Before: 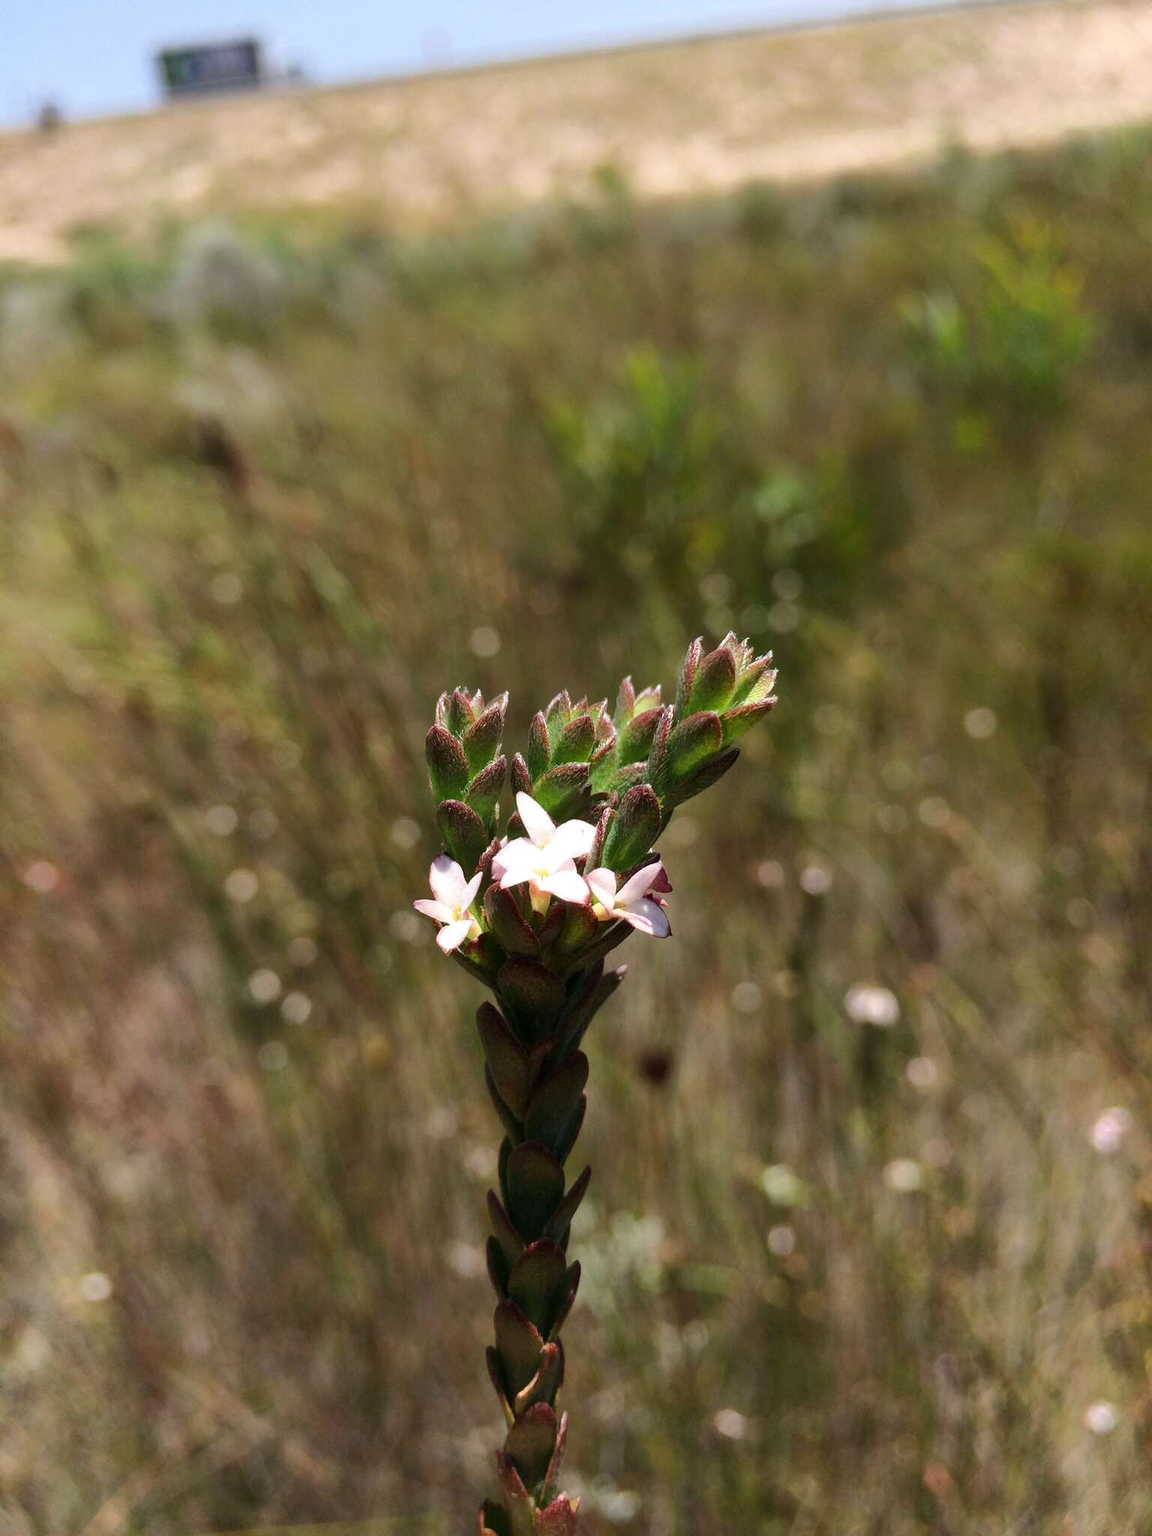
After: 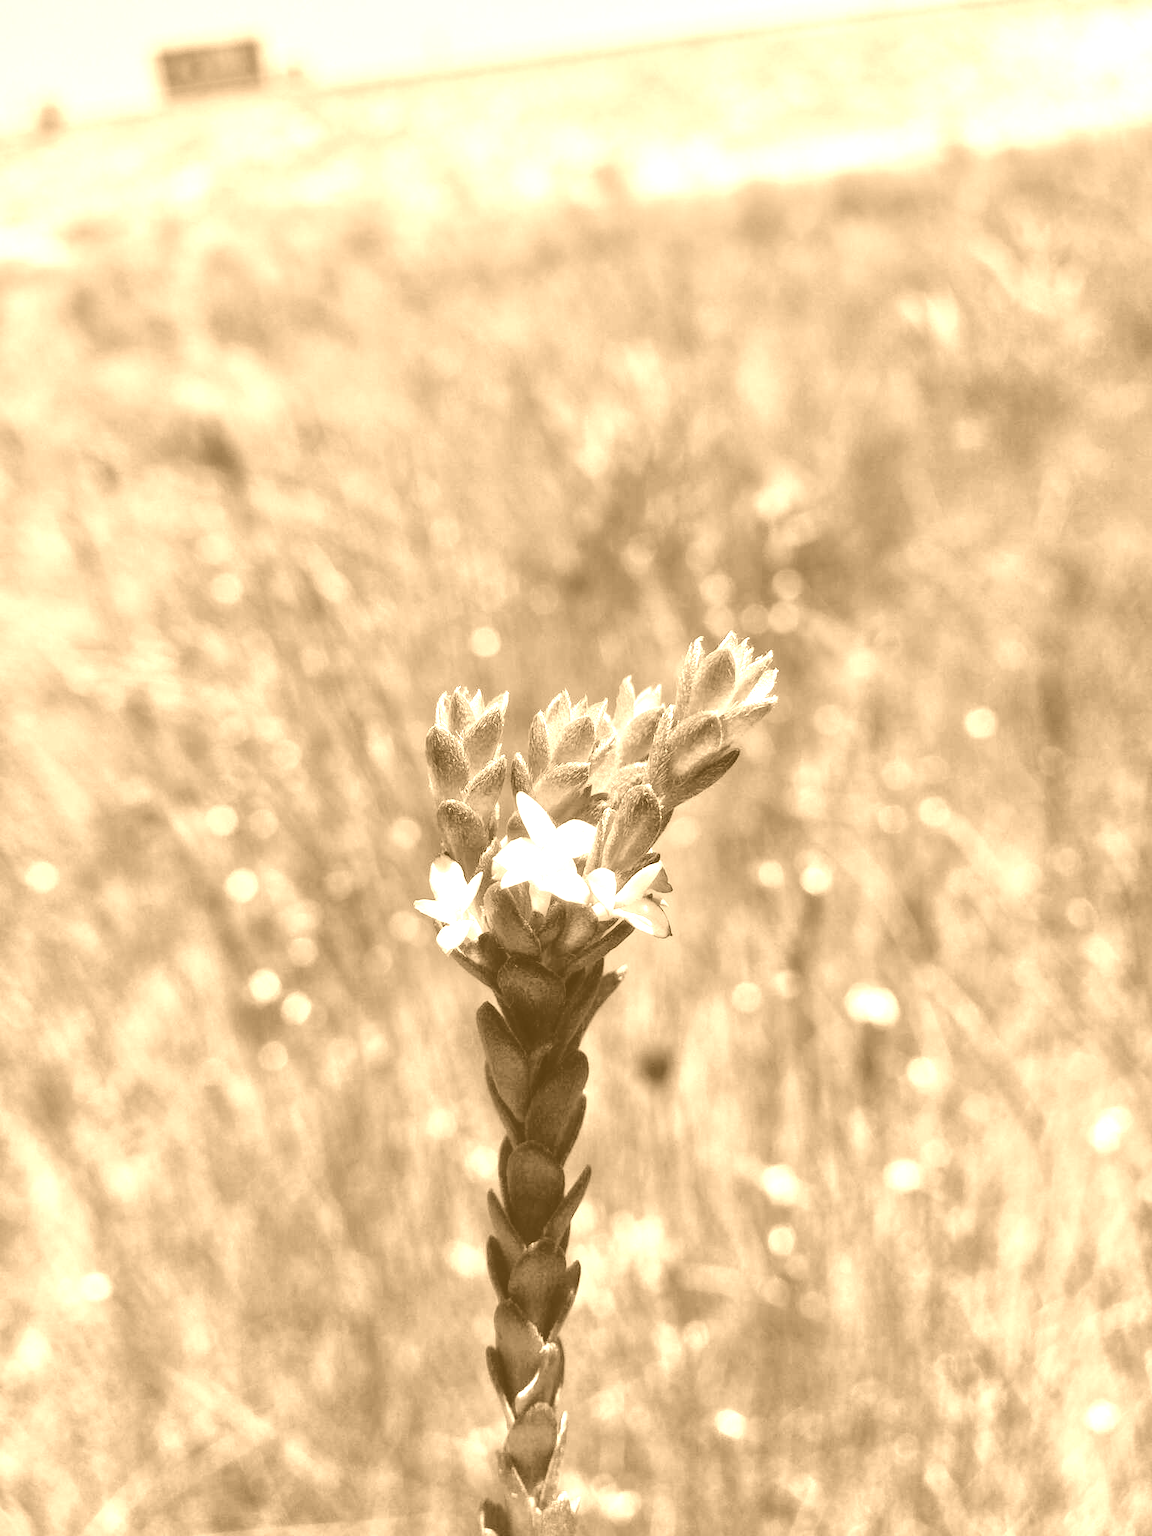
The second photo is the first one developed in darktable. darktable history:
colorize: hue 28.8°, source mix 100%
white balance: red 1.08, blue 0.791
tone equalizer: -7 EV 0.15 EV, -6 EV 0.6 EV, -5 EV 1.15 EV, -4 EV 1.33 EV, -3 EV 1.15 EV, -2 EV 0.6 EV, -1 EV 0.15 EV, mask exposure compensation -0.5 EV
local contrast: mode bilateral grid, contrast 10, coarseness 25, detail 115%, midtone range 0.2
